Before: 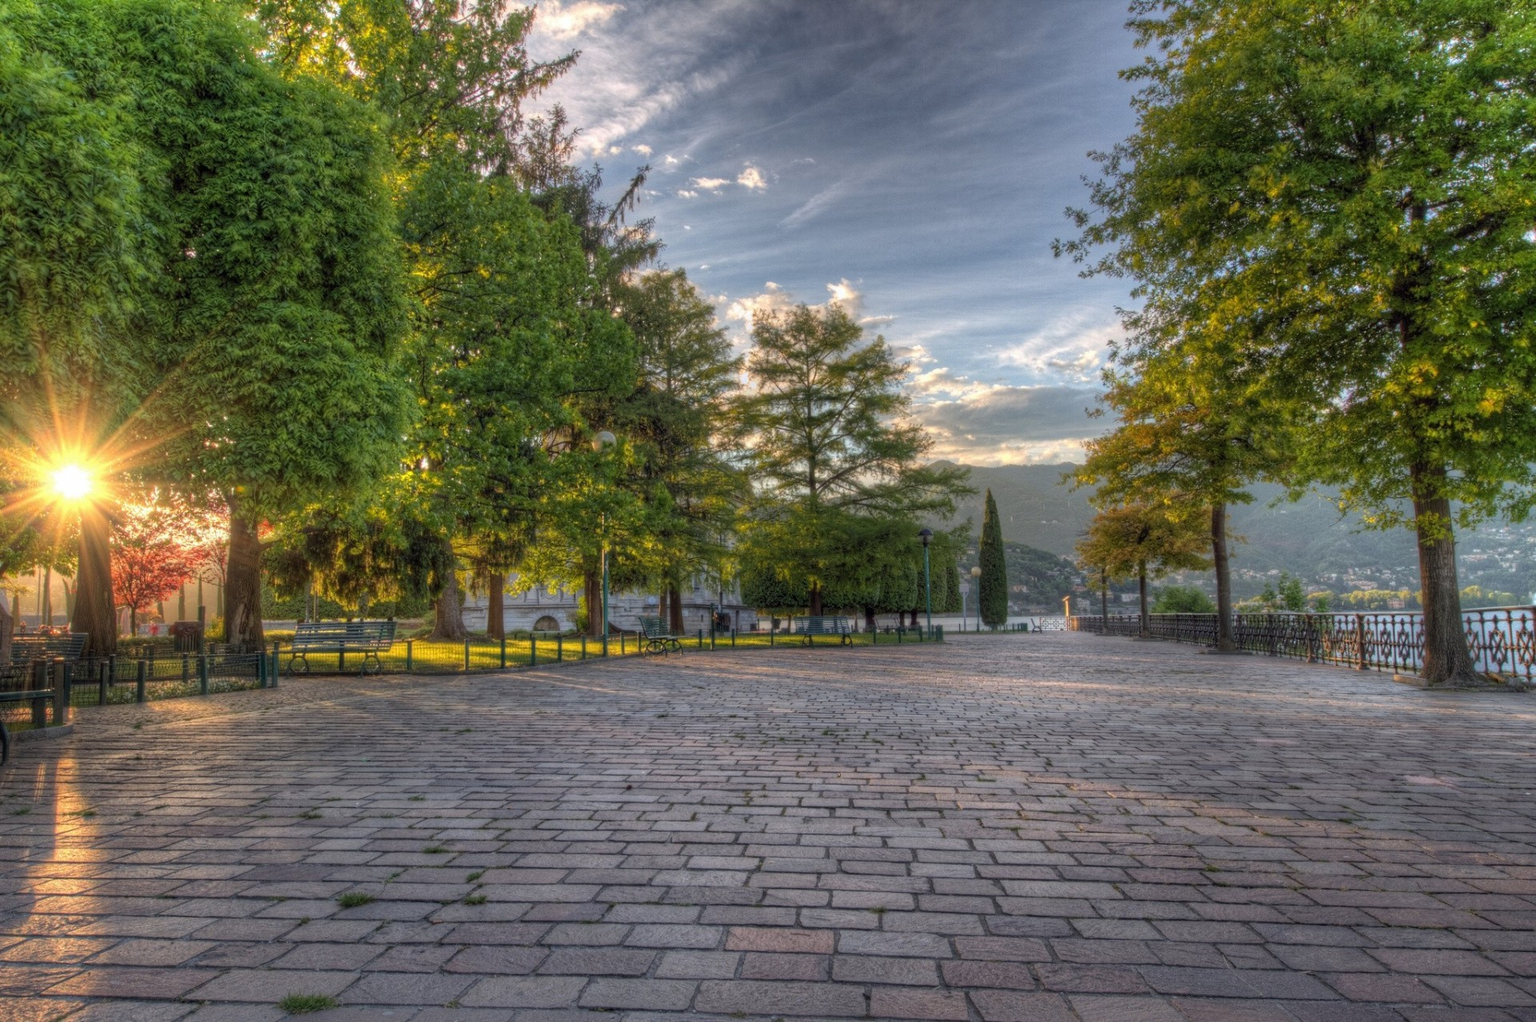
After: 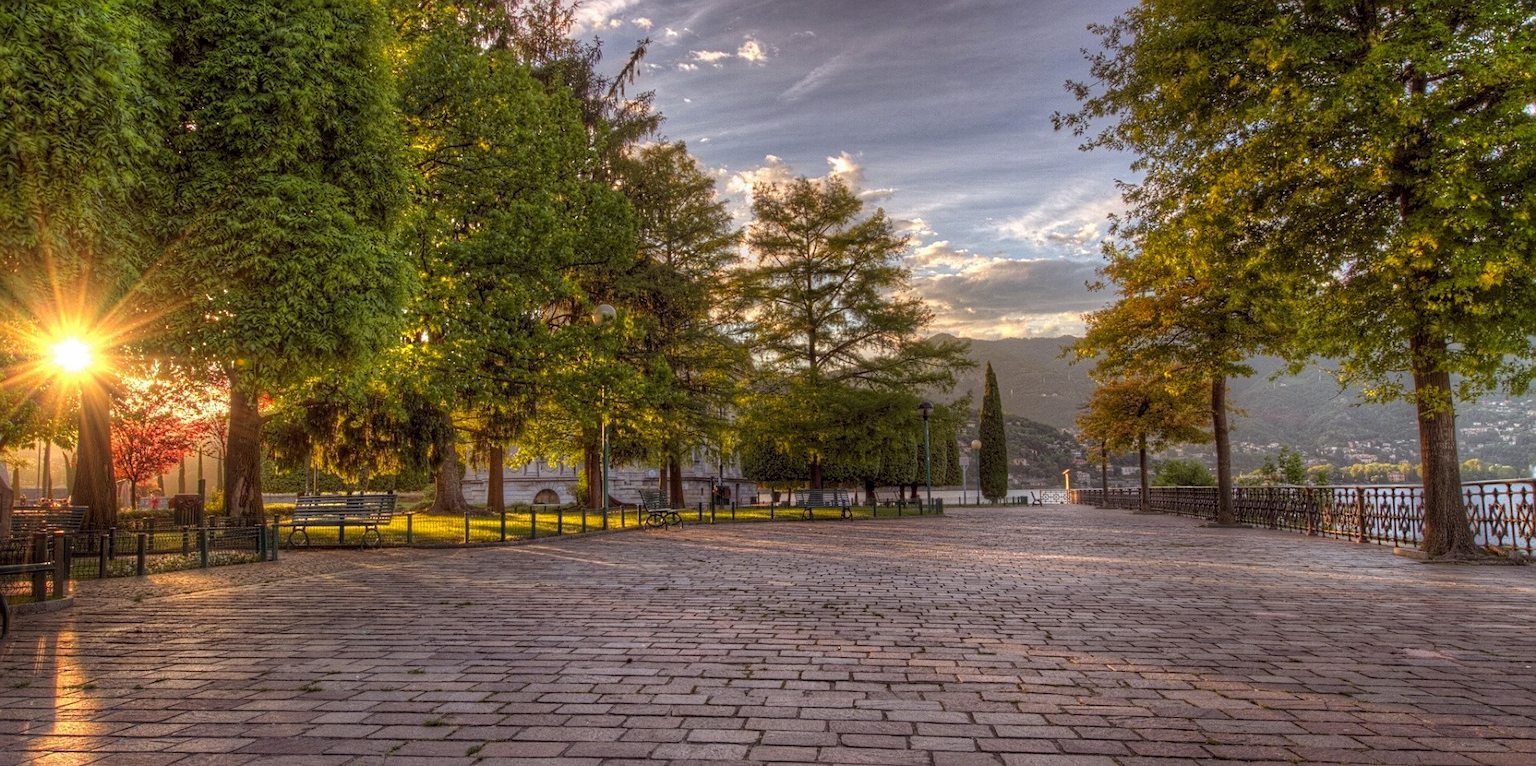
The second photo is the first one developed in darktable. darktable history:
rgb levels: mode RGB, independent channels, levels [[0, 0.5, 1], [0, 0.521, 1], [0, 0.536, 1]]
sharpen: on, module defaults
crop and rotate: top 12.5%, bottom 12.5%
